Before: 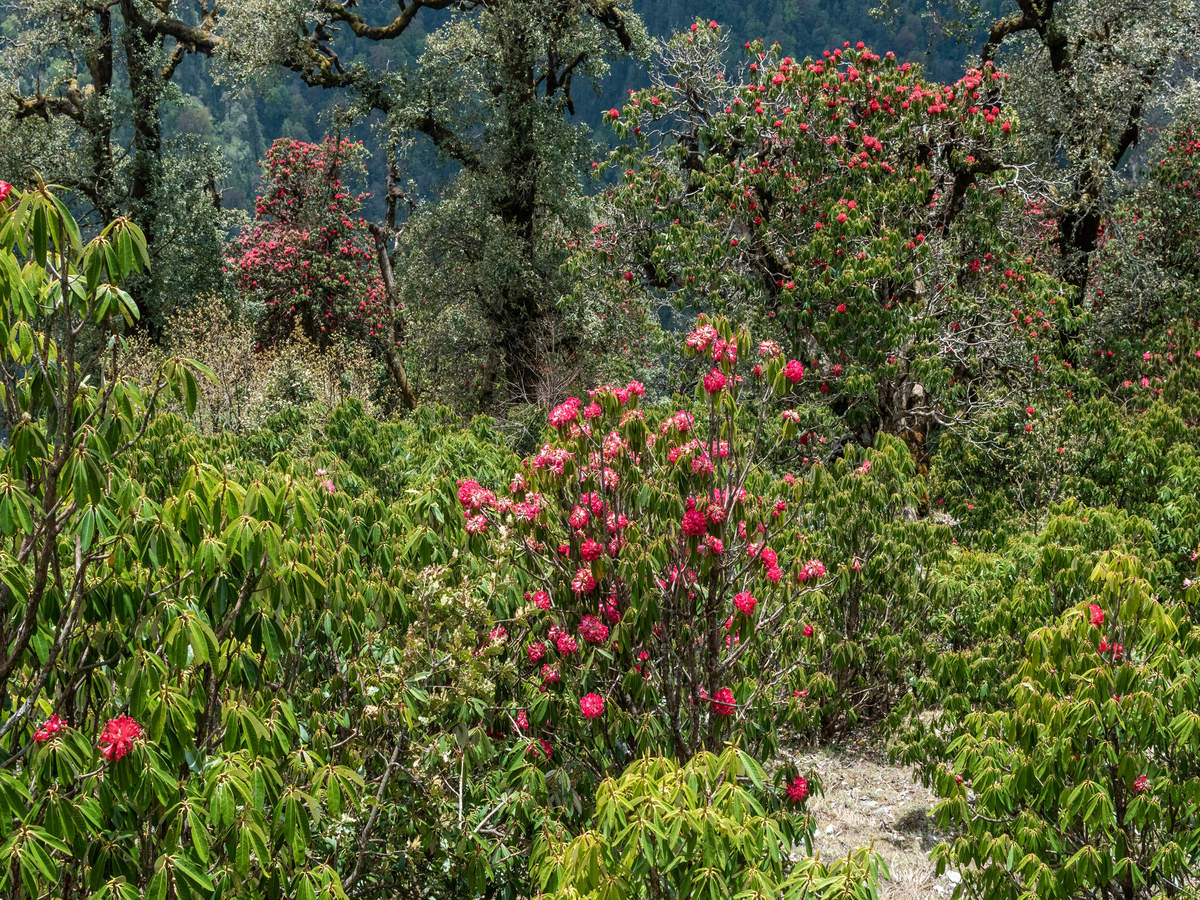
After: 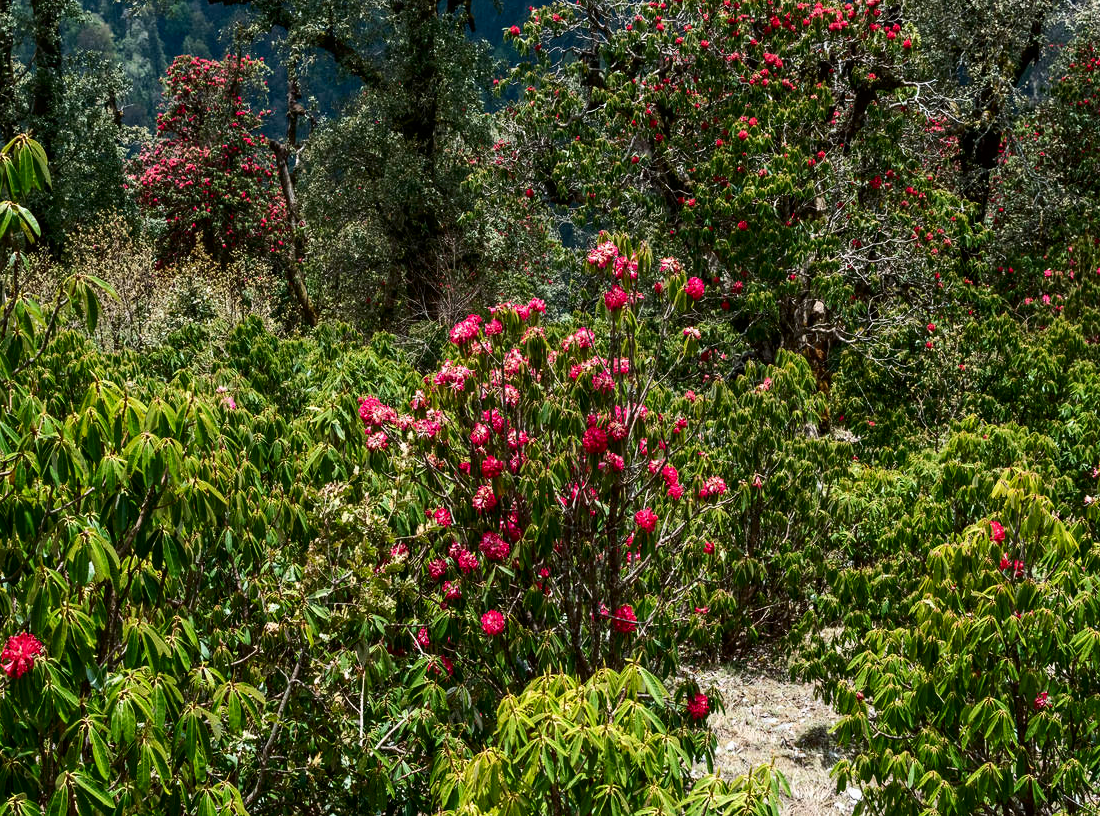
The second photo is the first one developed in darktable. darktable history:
crop and rotate: left 8.262%, top 9.226%
contrast brightness saturation: contrast 0.2, brightness -0.11, saturation 0.1
